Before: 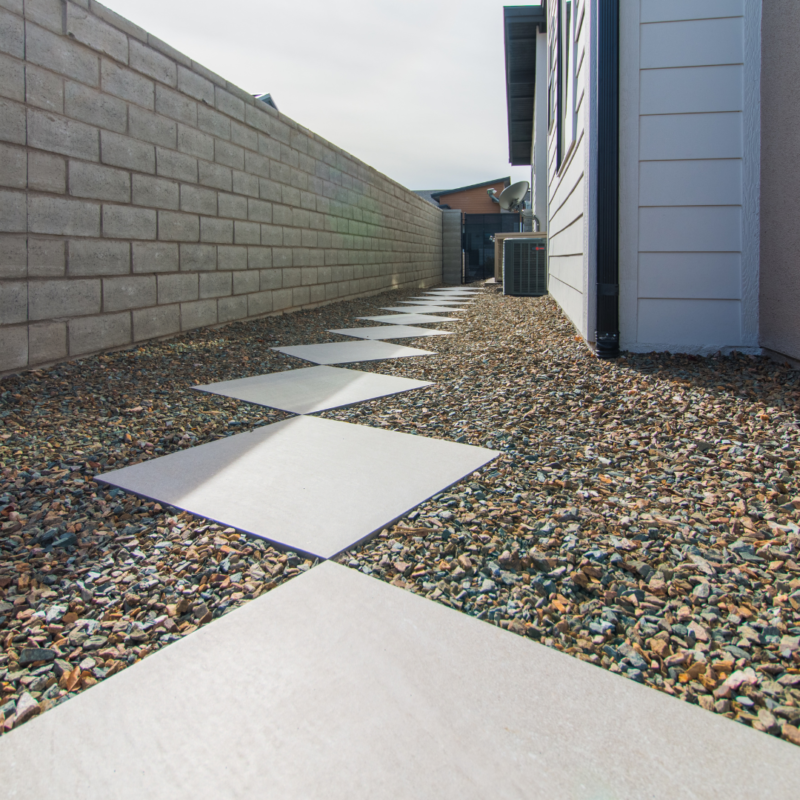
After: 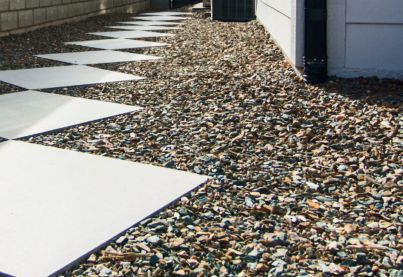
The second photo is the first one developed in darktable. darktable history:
crop: left 36.527%, top 34.486%, right 12.996%, bottom 30.836%
contrast brightness saturation: contrast 0.283
